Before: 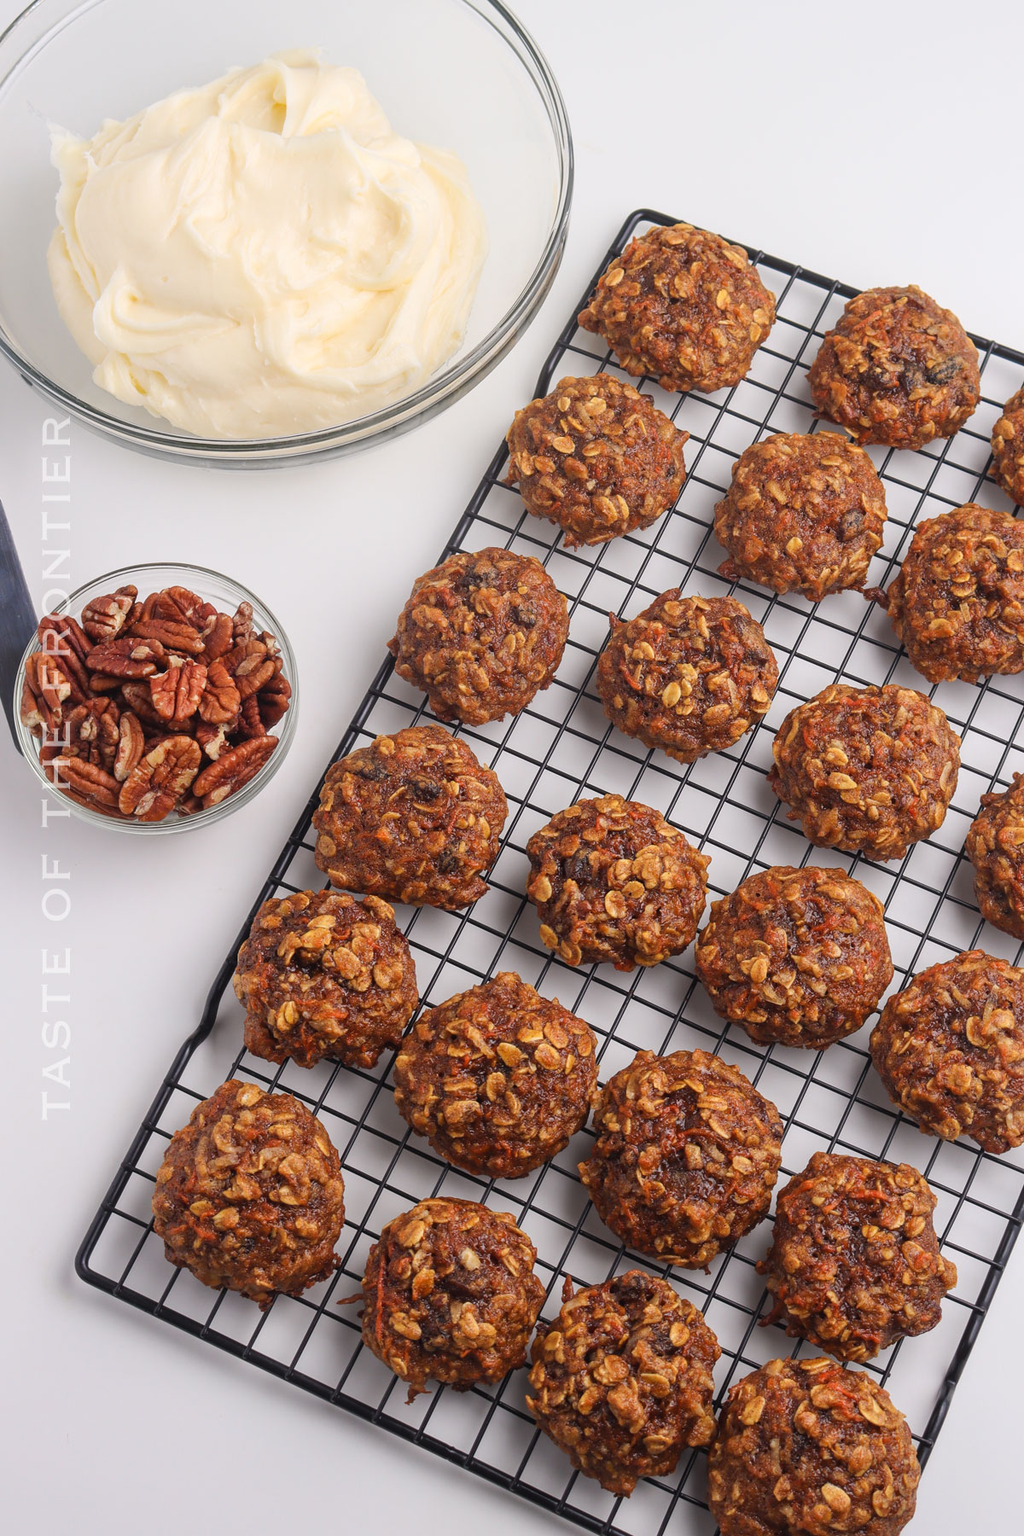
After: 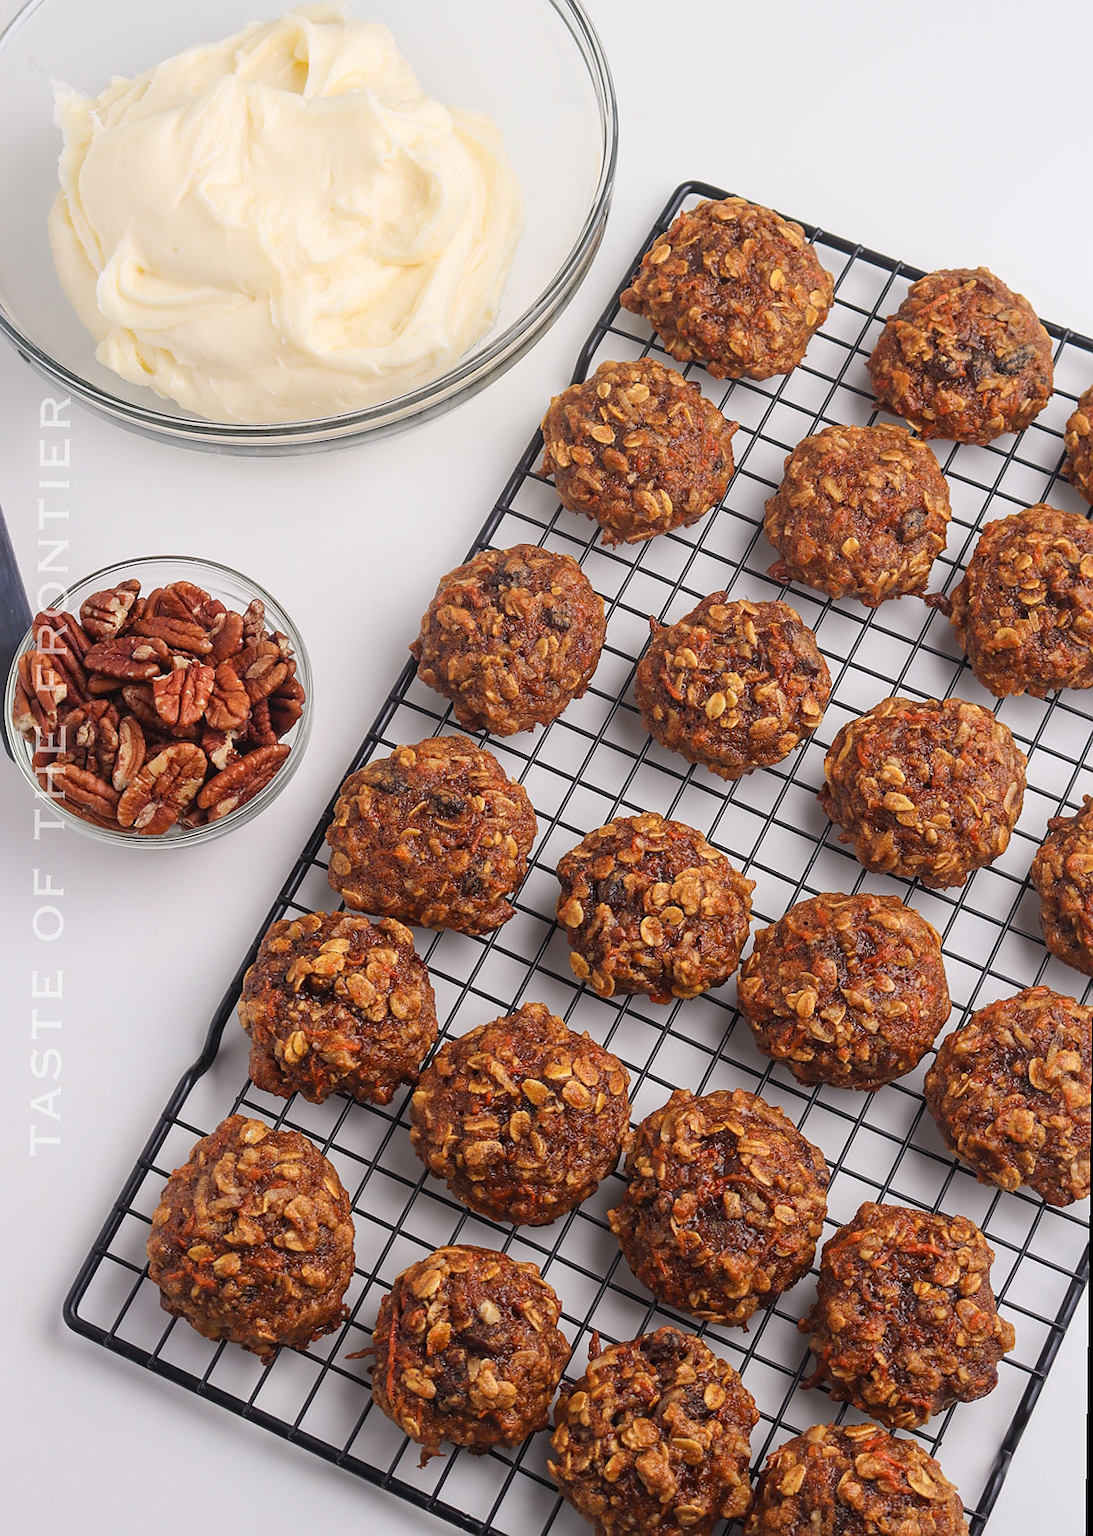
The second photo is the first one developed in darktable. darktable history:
rotate and perspective: rotation 0.8°, automatic cropping off
crop: left 1.964%, top 3.251%, right 1.122%, bottom 4.933%
sharpen: radius 0.969, amount 0.604
